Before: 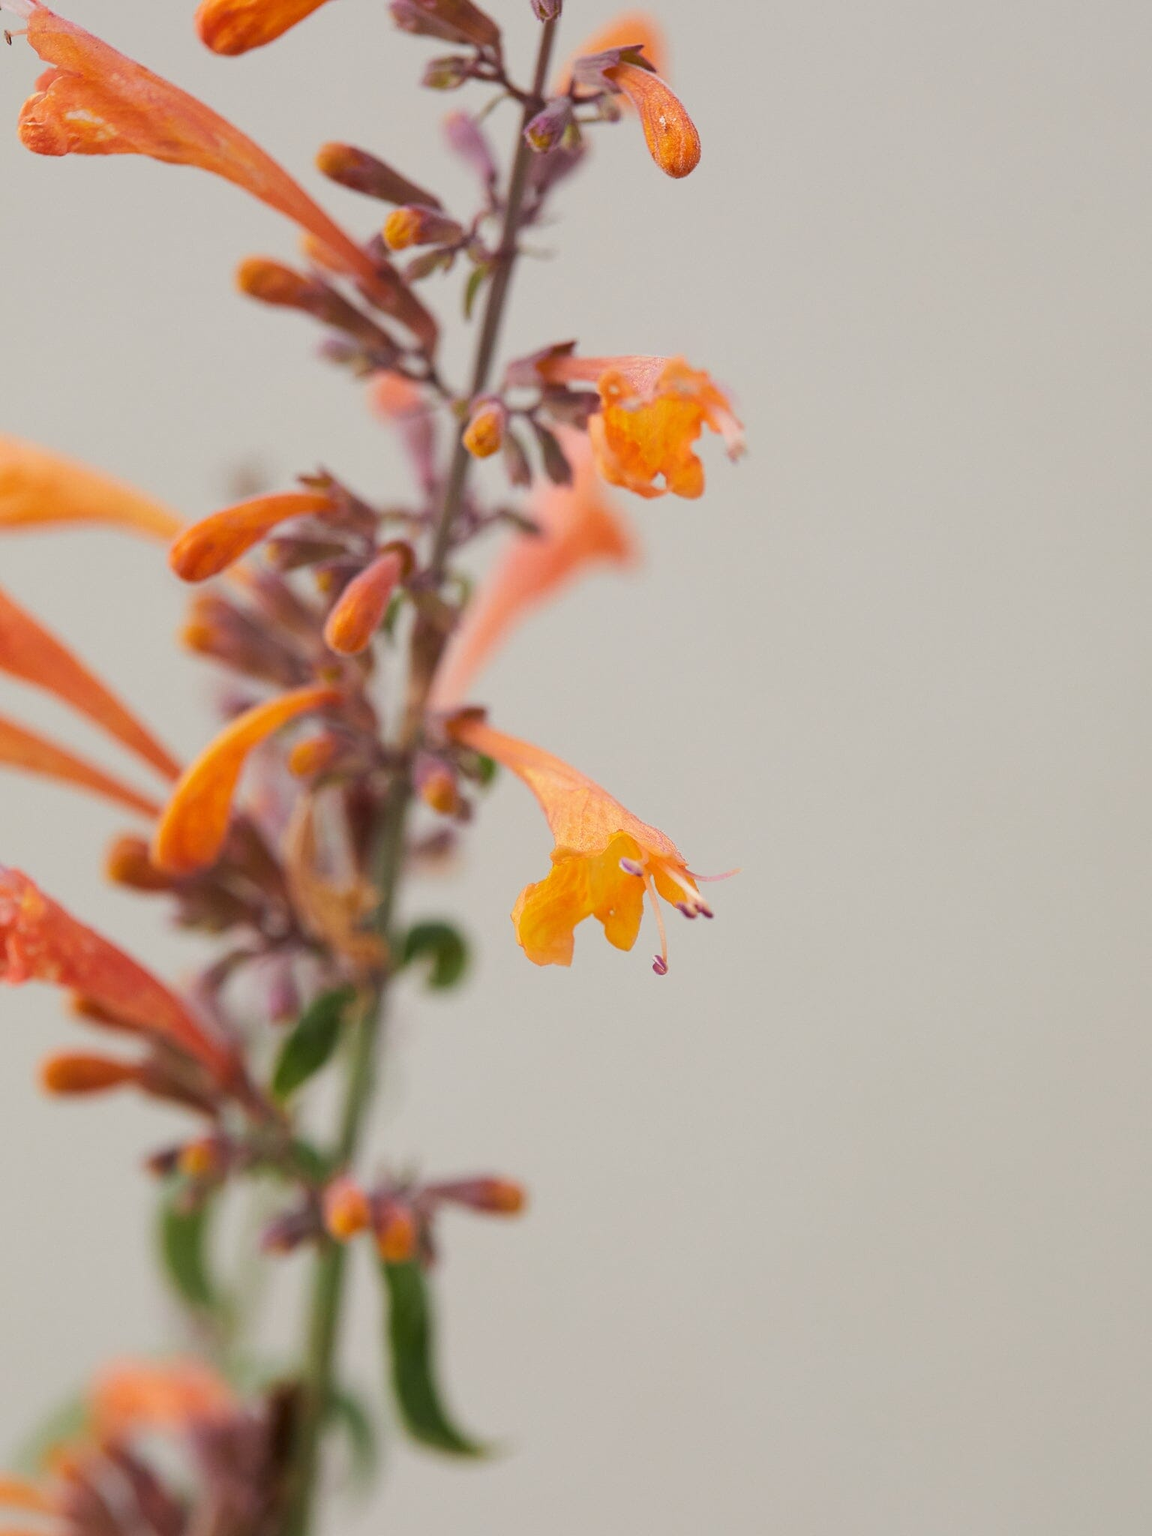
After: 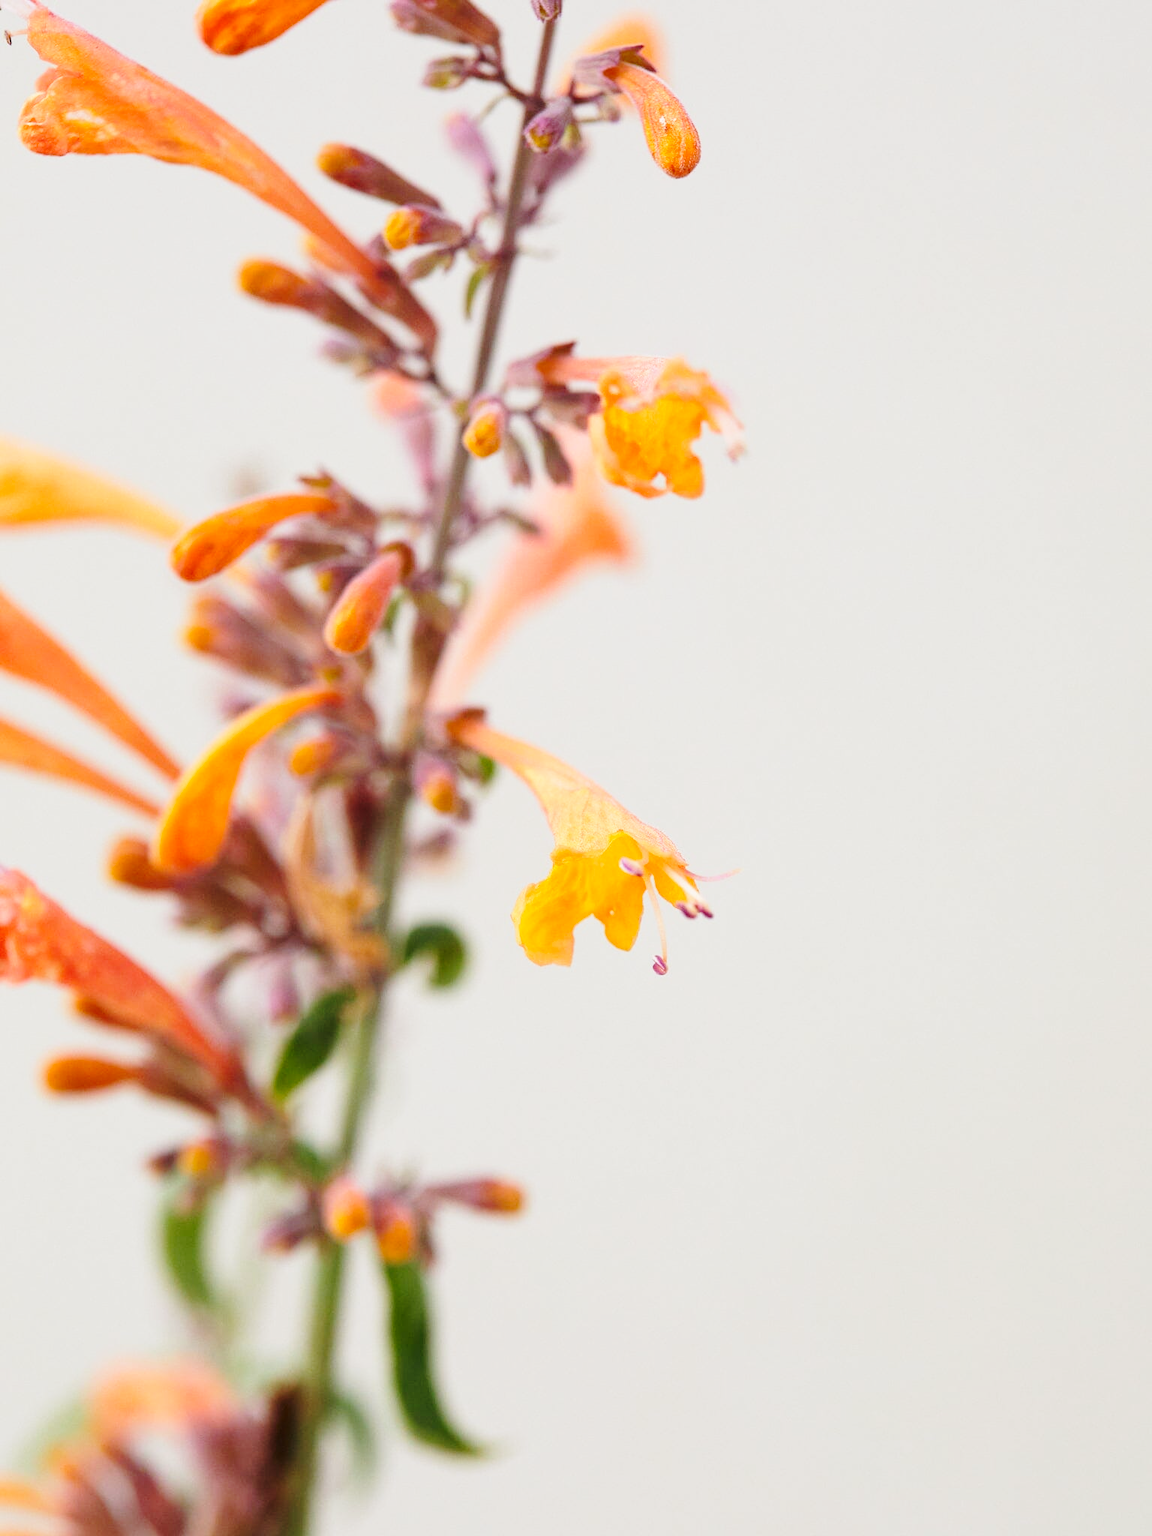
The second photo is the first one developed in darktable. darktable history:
base curve: curves: ch0 [(0, 0) (0.028, 0.03) (0.121, 0.232) (0.46, 0.748) (0.859, 0.968) (1, 1)], preserve colors none
white balance: red 0.988, blue 1.017
